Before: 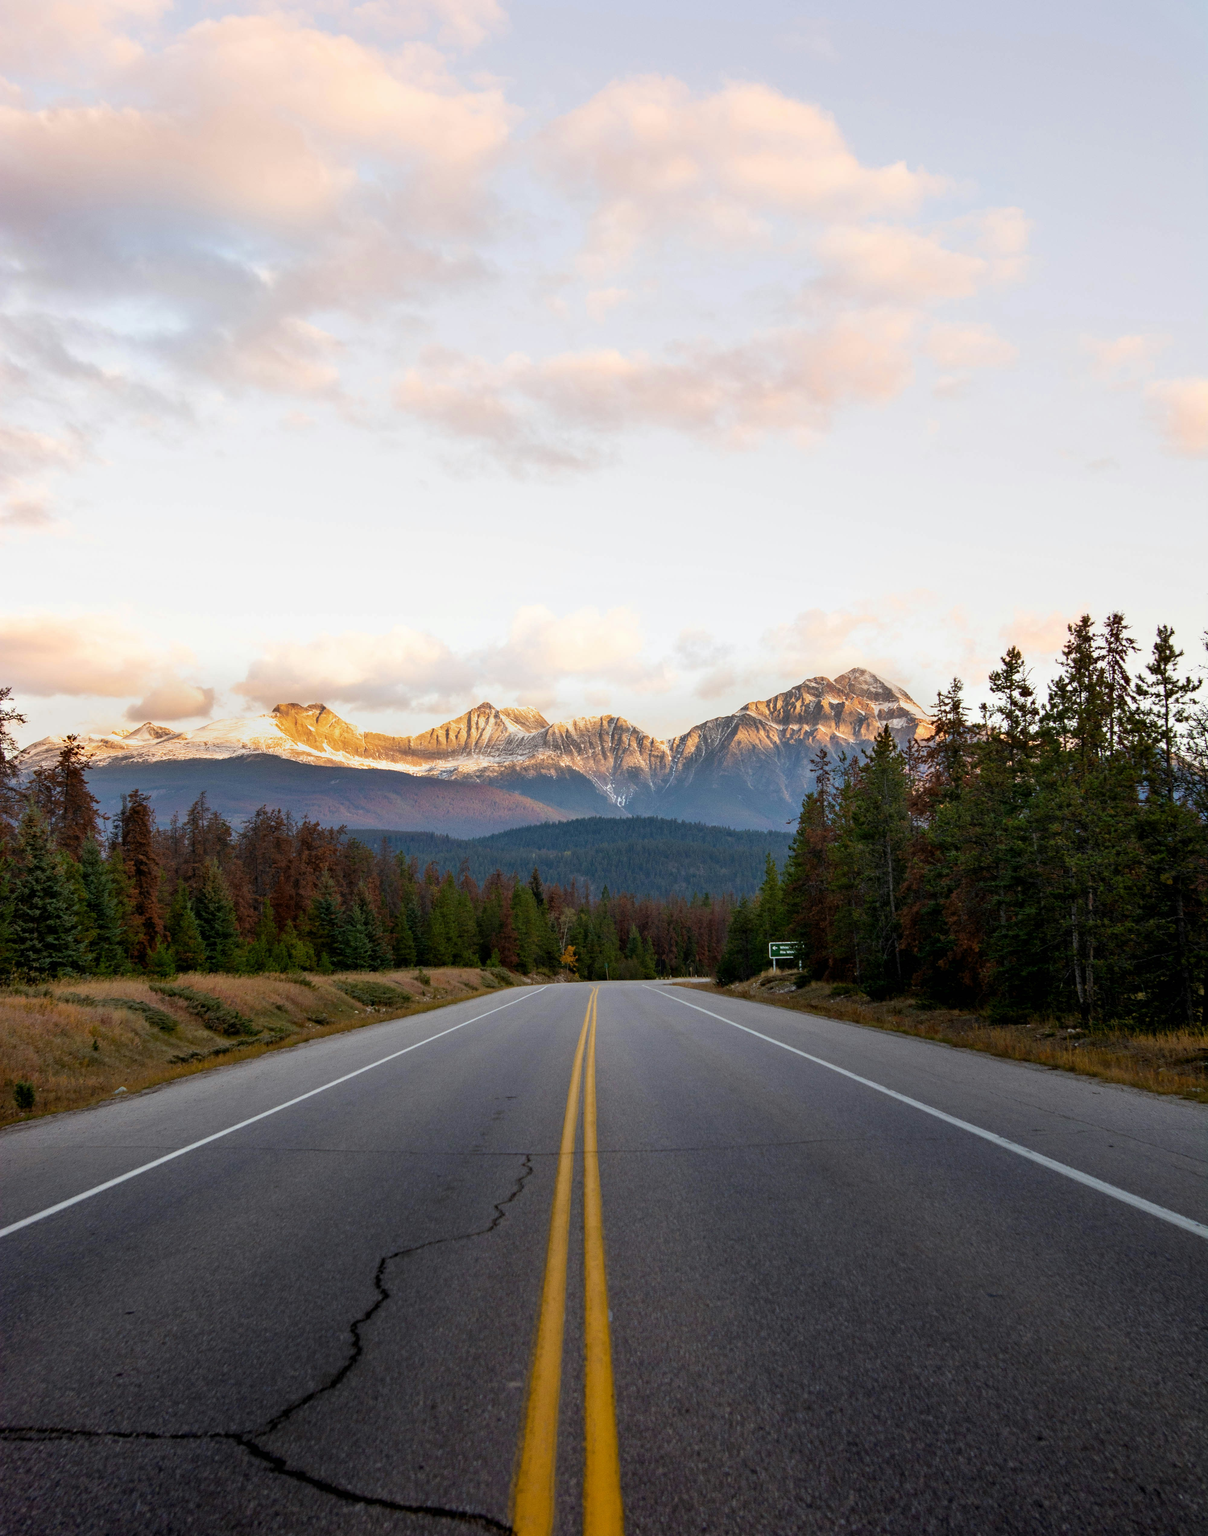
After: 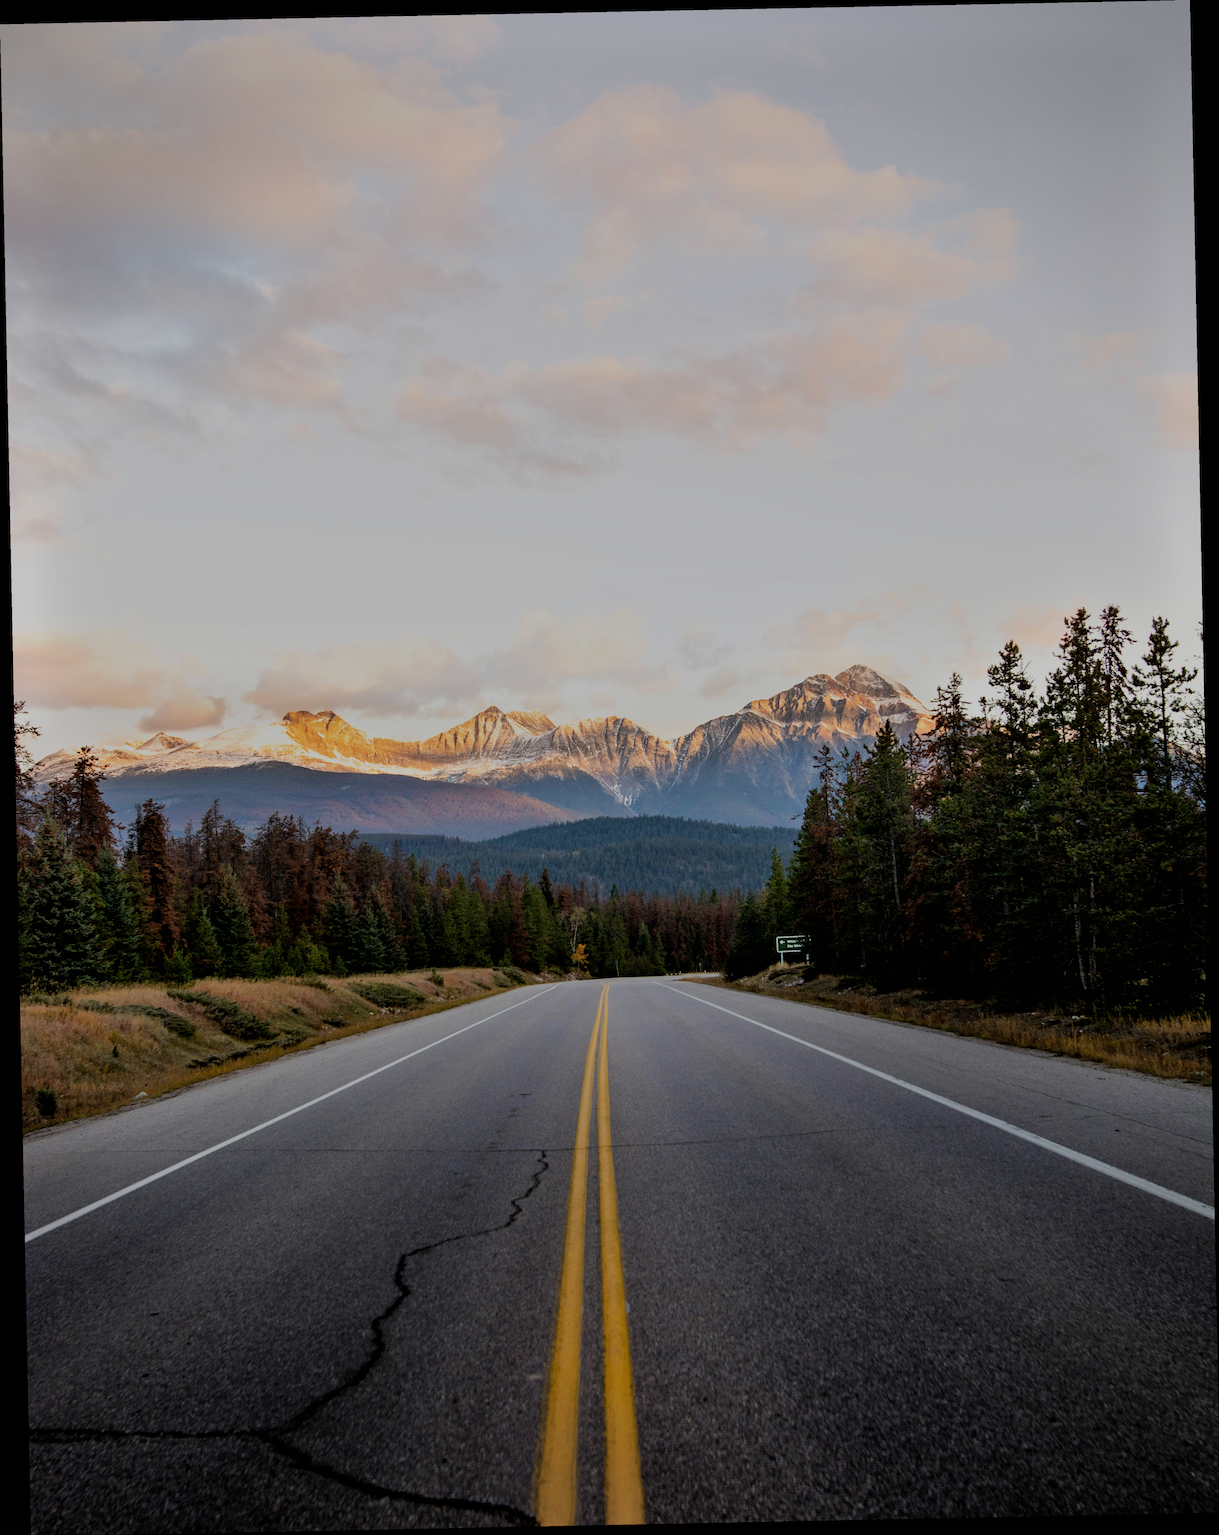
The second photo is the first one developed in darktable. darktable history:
filmic rgb: black relative exposure -7.32 EV, white relative exposure 5.09 EV, hardness 3.2
vignetting: fall-off start 79.88%
shadows and highlights: shadows 25, highlights -48, soften with gaussian
exposure: black level correction 0.001, exposure -0.2 EV, compensate highlight preservation false
rotate and perspective: rotation -1.17°, automatic cropping off
